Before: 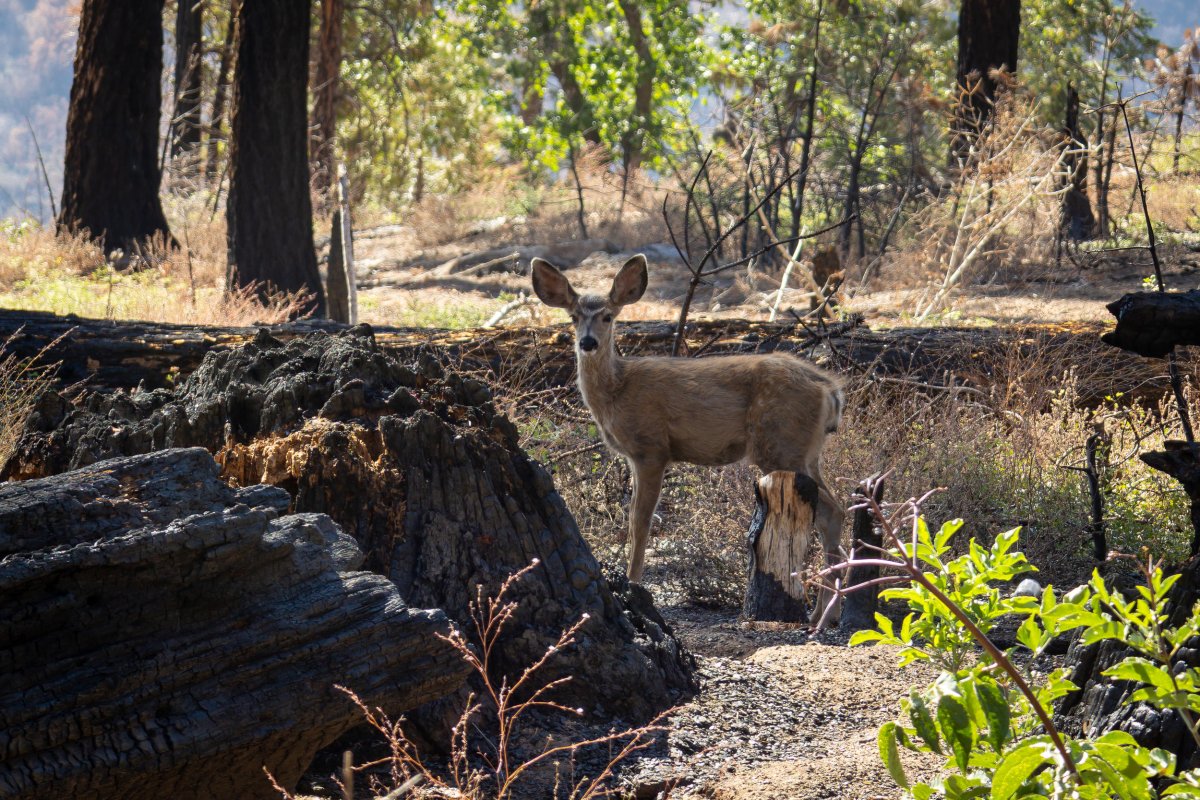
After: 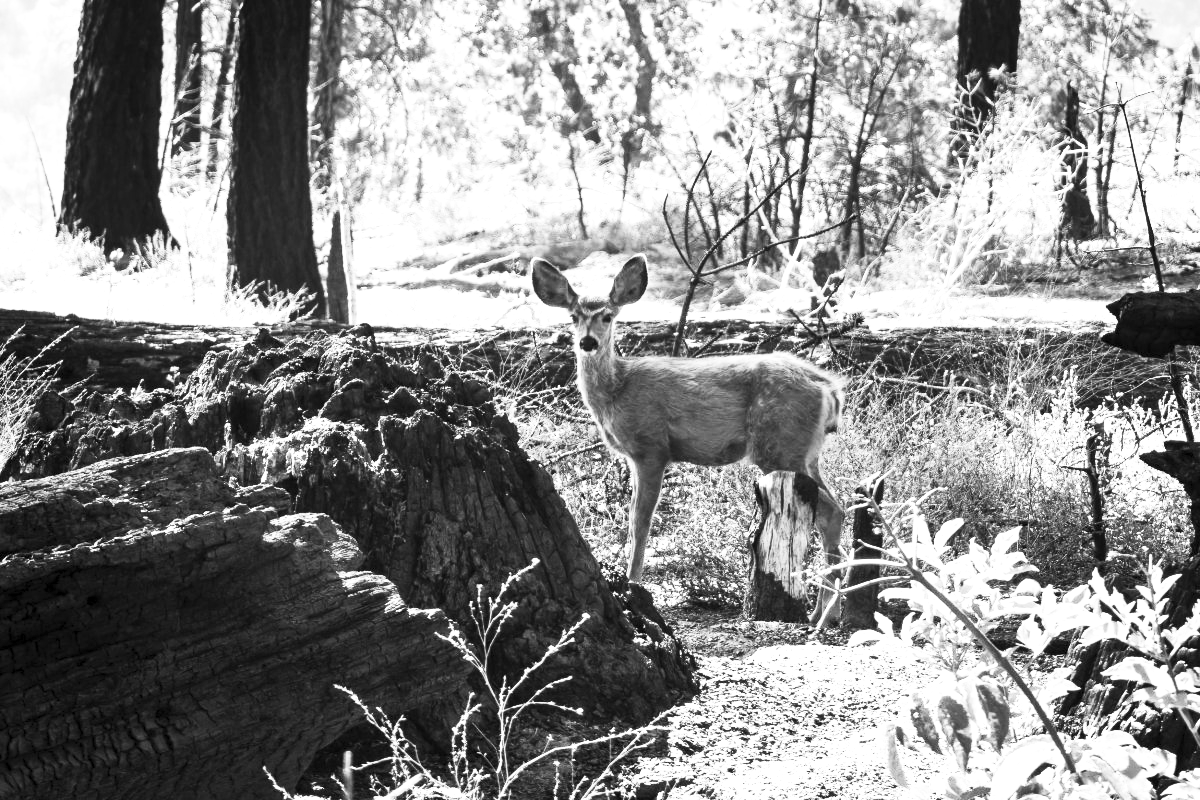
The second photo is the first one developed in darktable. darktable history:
levels: levels [0.026, 0.507, 0.987]
contrast brightness saturation: contrast 0.53, brightness 0.47, saturation -1
exposure: black level correction 0, exposure 0.7 EV, compensate exposure bias true, compensate highlight preservation false
color zones: curves: ch1 [(0, 0.513) (0.143, 0.524) (0.286, 0.511) (0.429, 0.506) (0.571, 0.503) (0.714, 0.503) (0.857, 0.508) (1, 0.513)]
